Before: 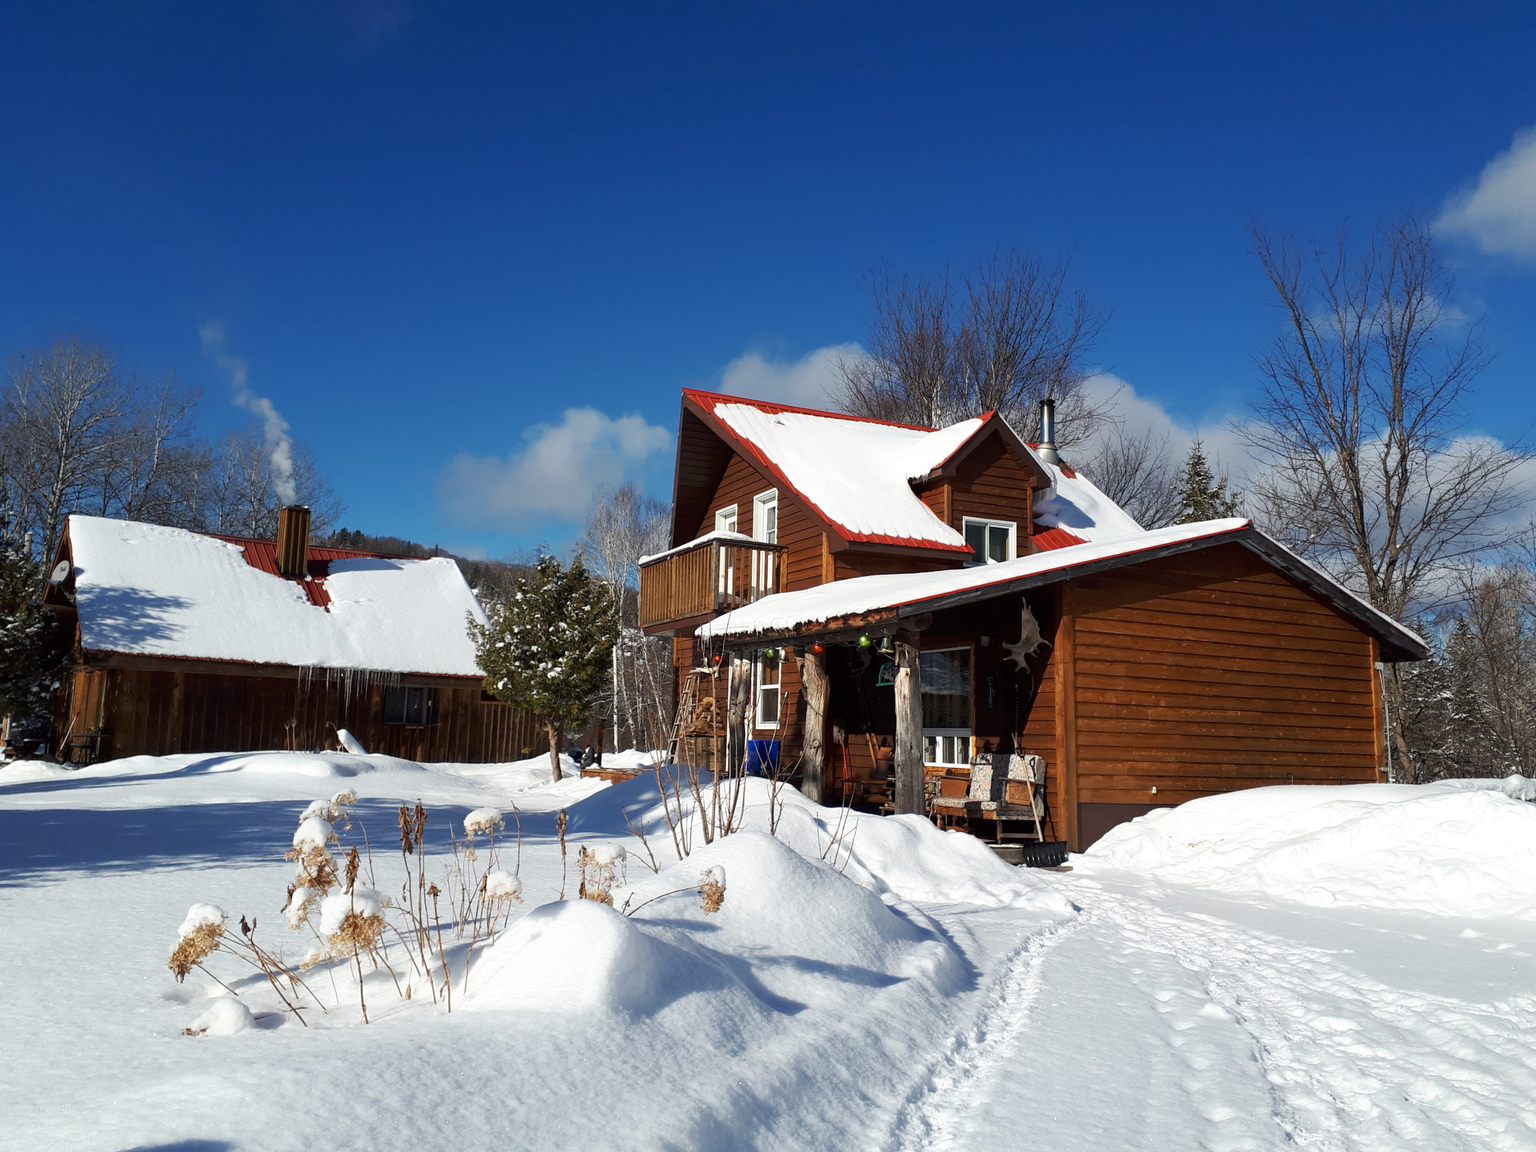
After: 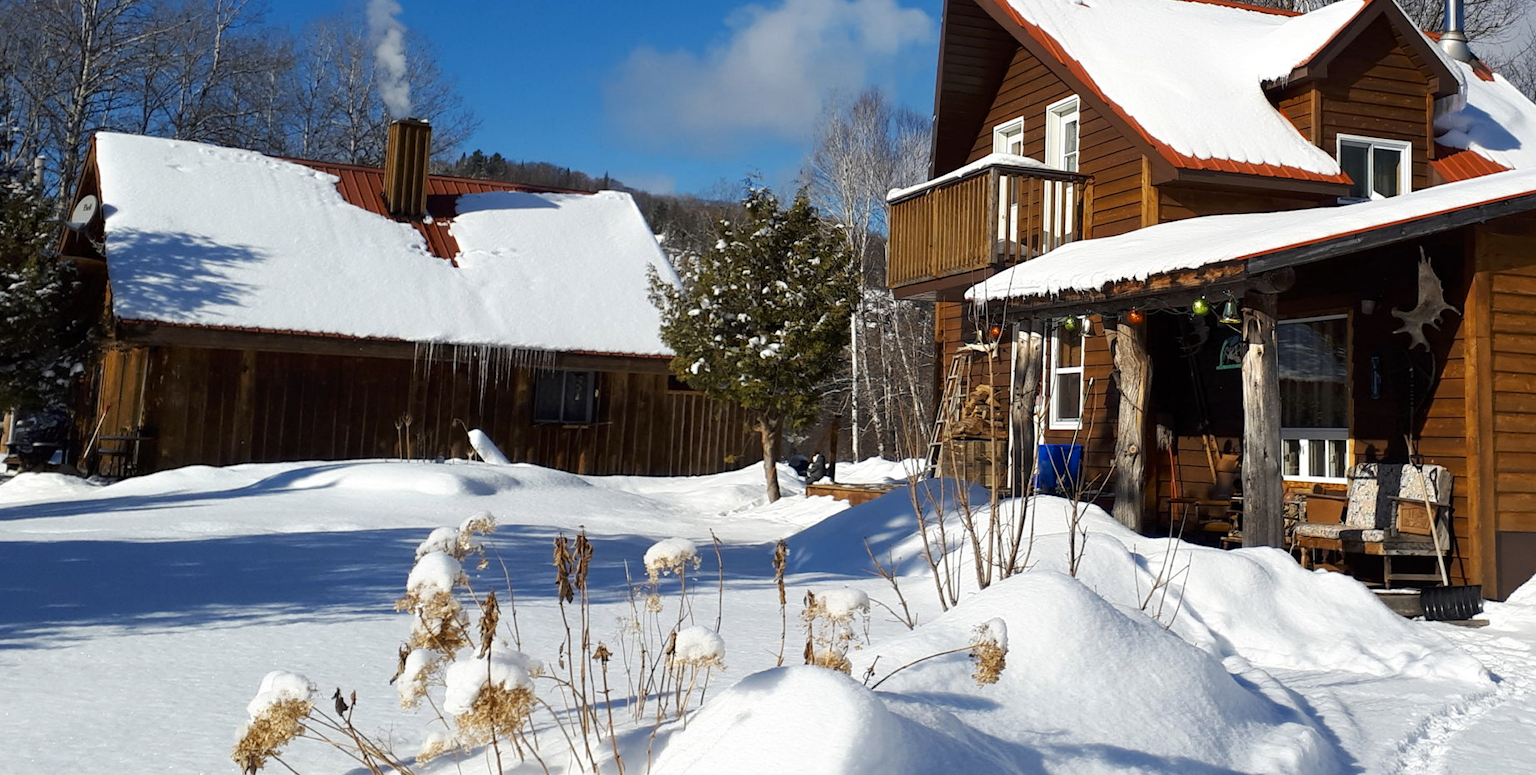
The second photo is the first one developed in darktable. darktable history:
tone equalizer: on, module defaults
color contrast: green-magenta contrast 0.8, blue-yellow contrast 1.1, unbound 0
crop: top 36.498%, right 27.964%, bottom 14.995%
